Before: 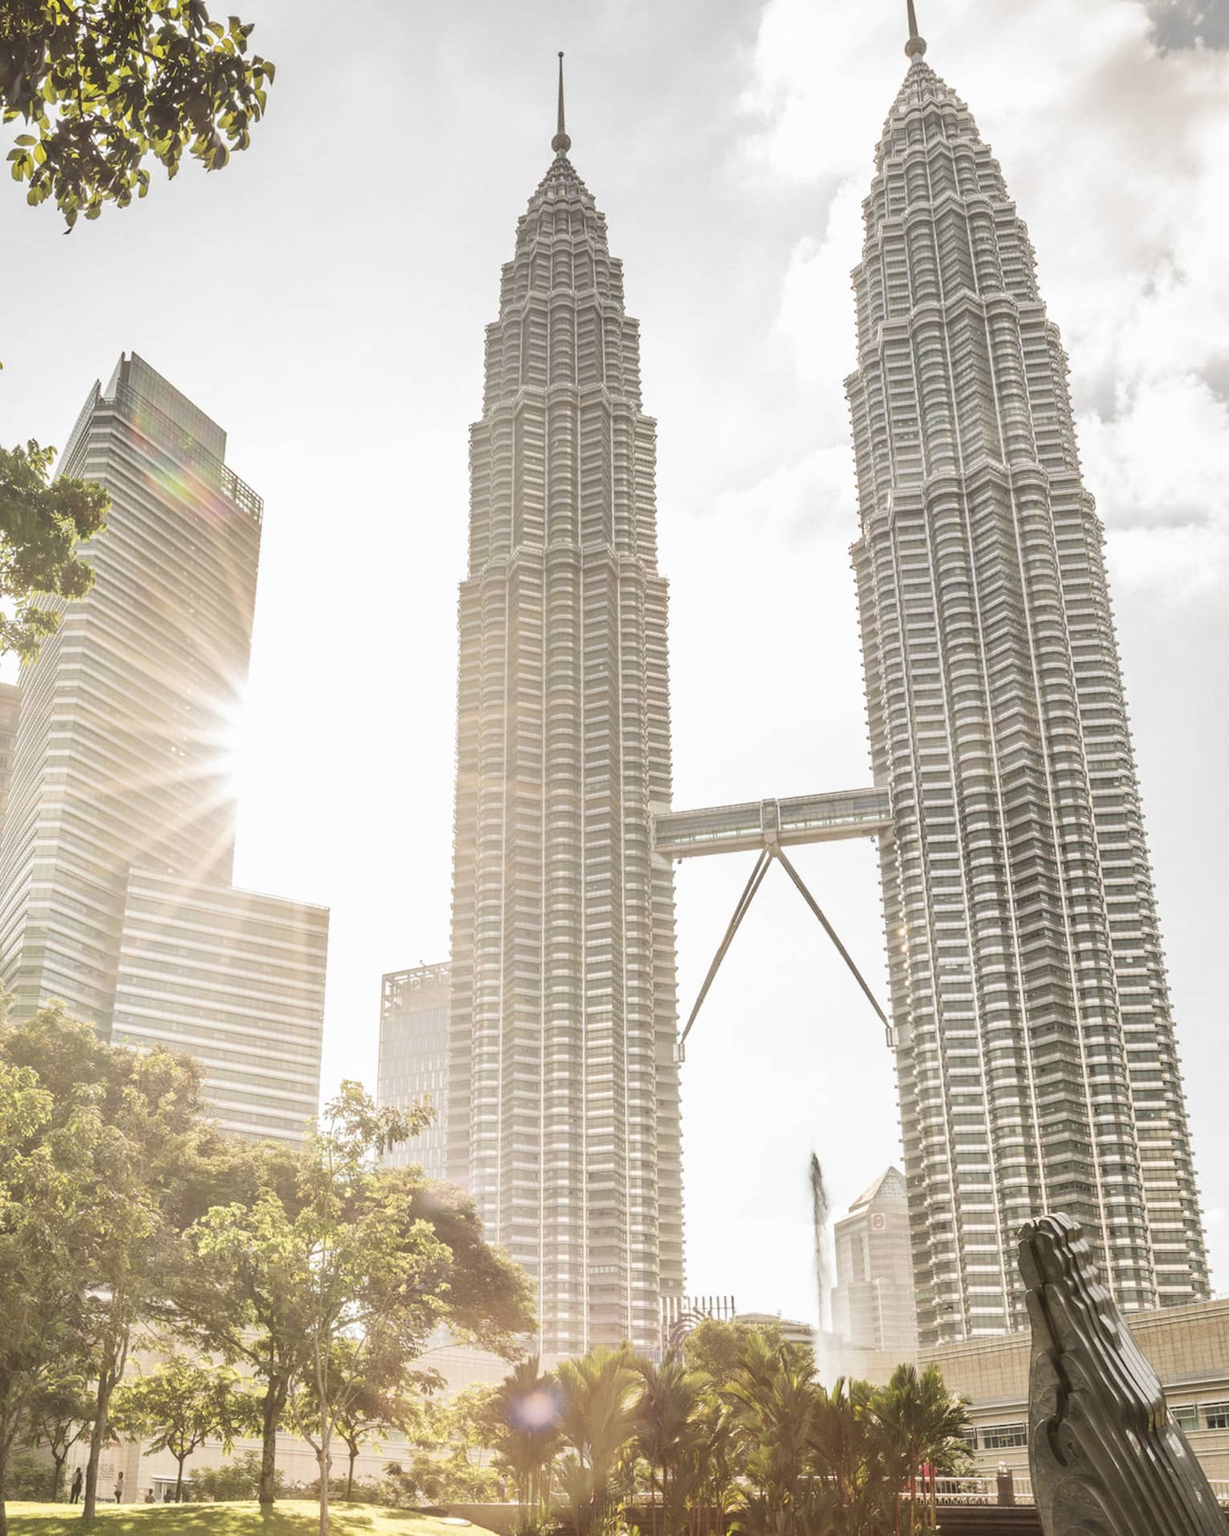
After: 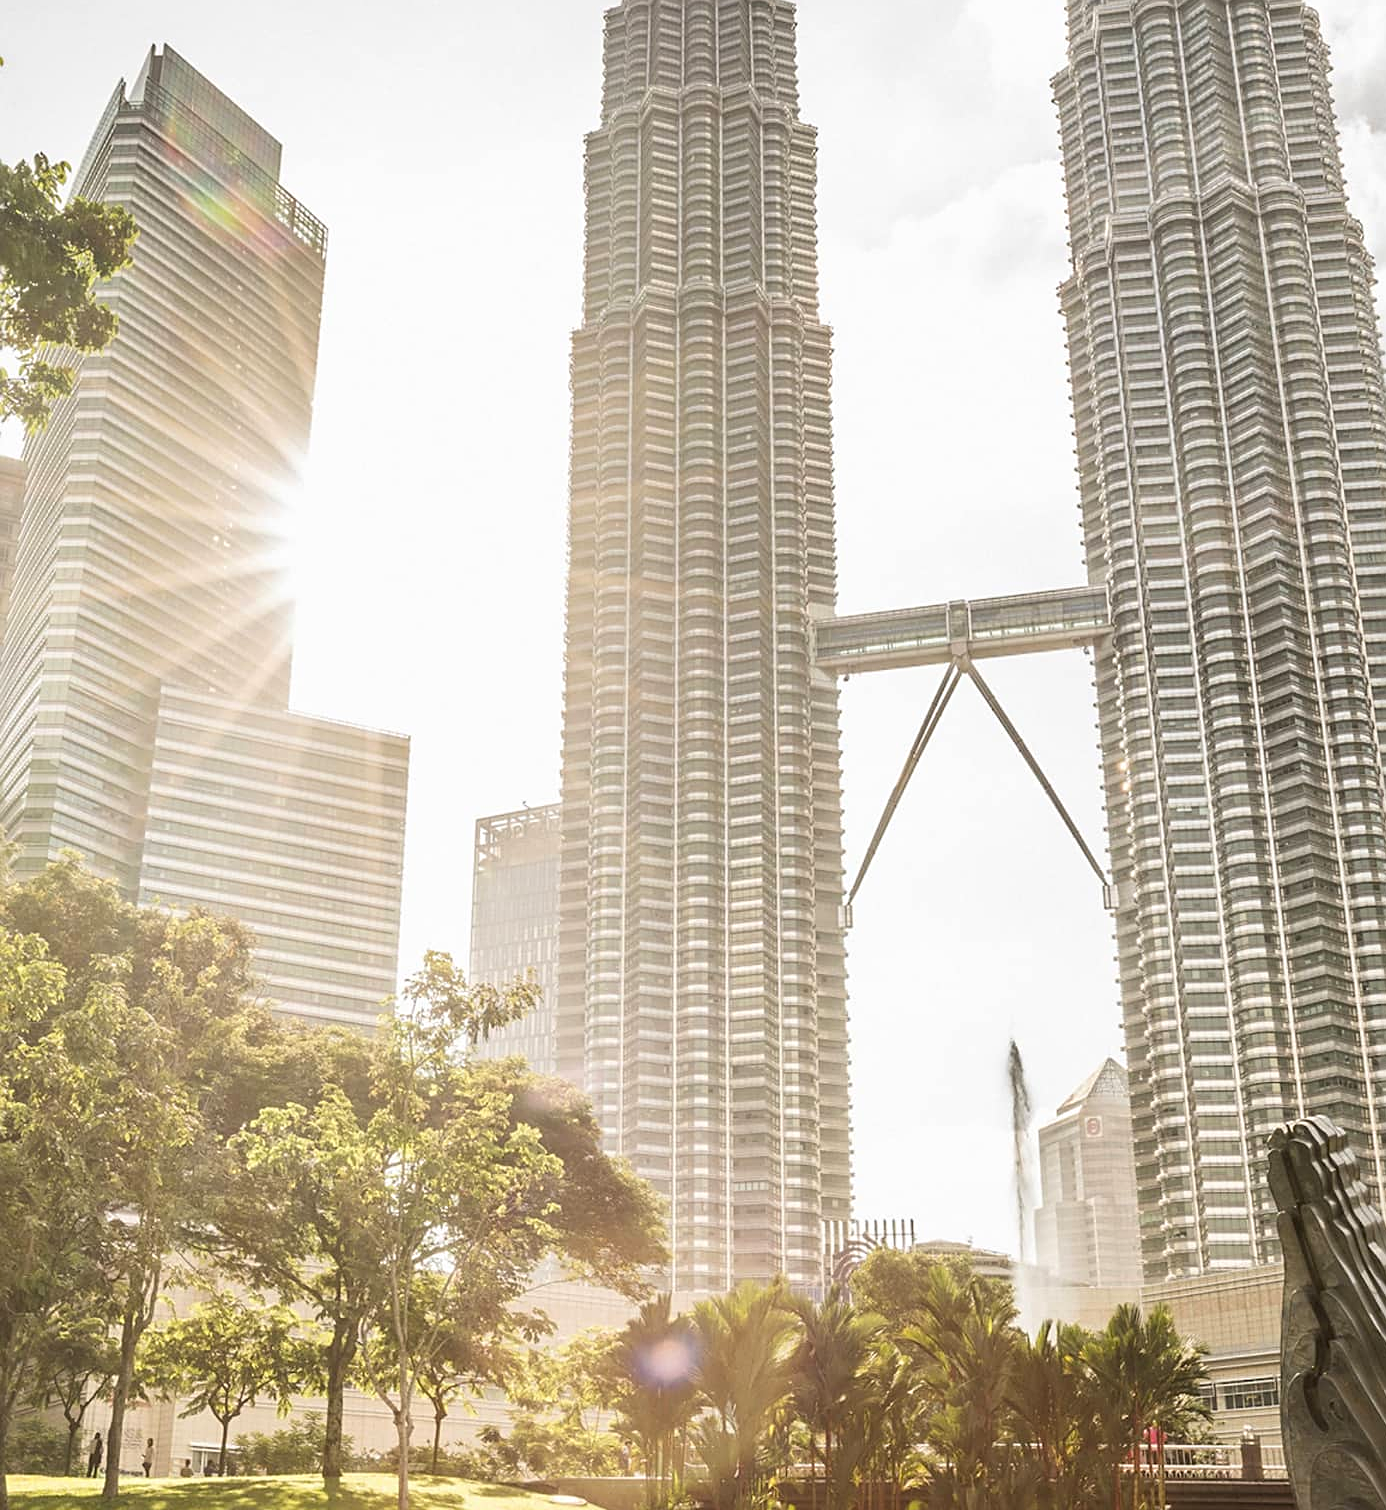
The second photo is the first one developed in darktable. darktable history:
contrast brightness saturation: contrast 0.045, saturation 0.157
sharpen: on, module defaults
crop: top 20.652%, right 9.398%, bottom 0.337%
